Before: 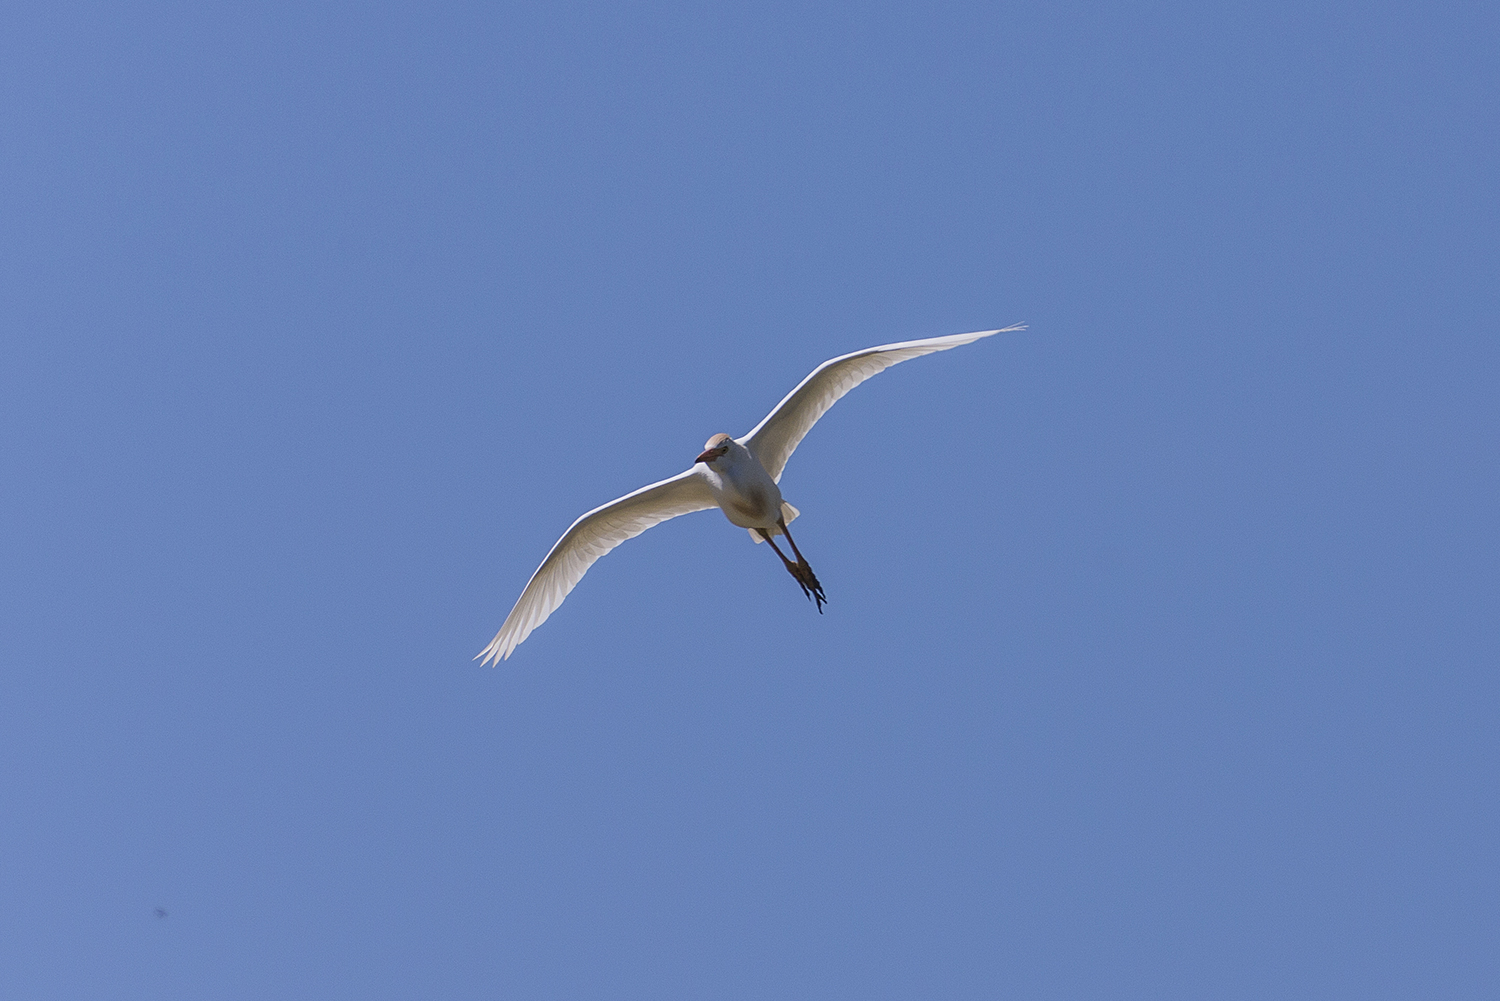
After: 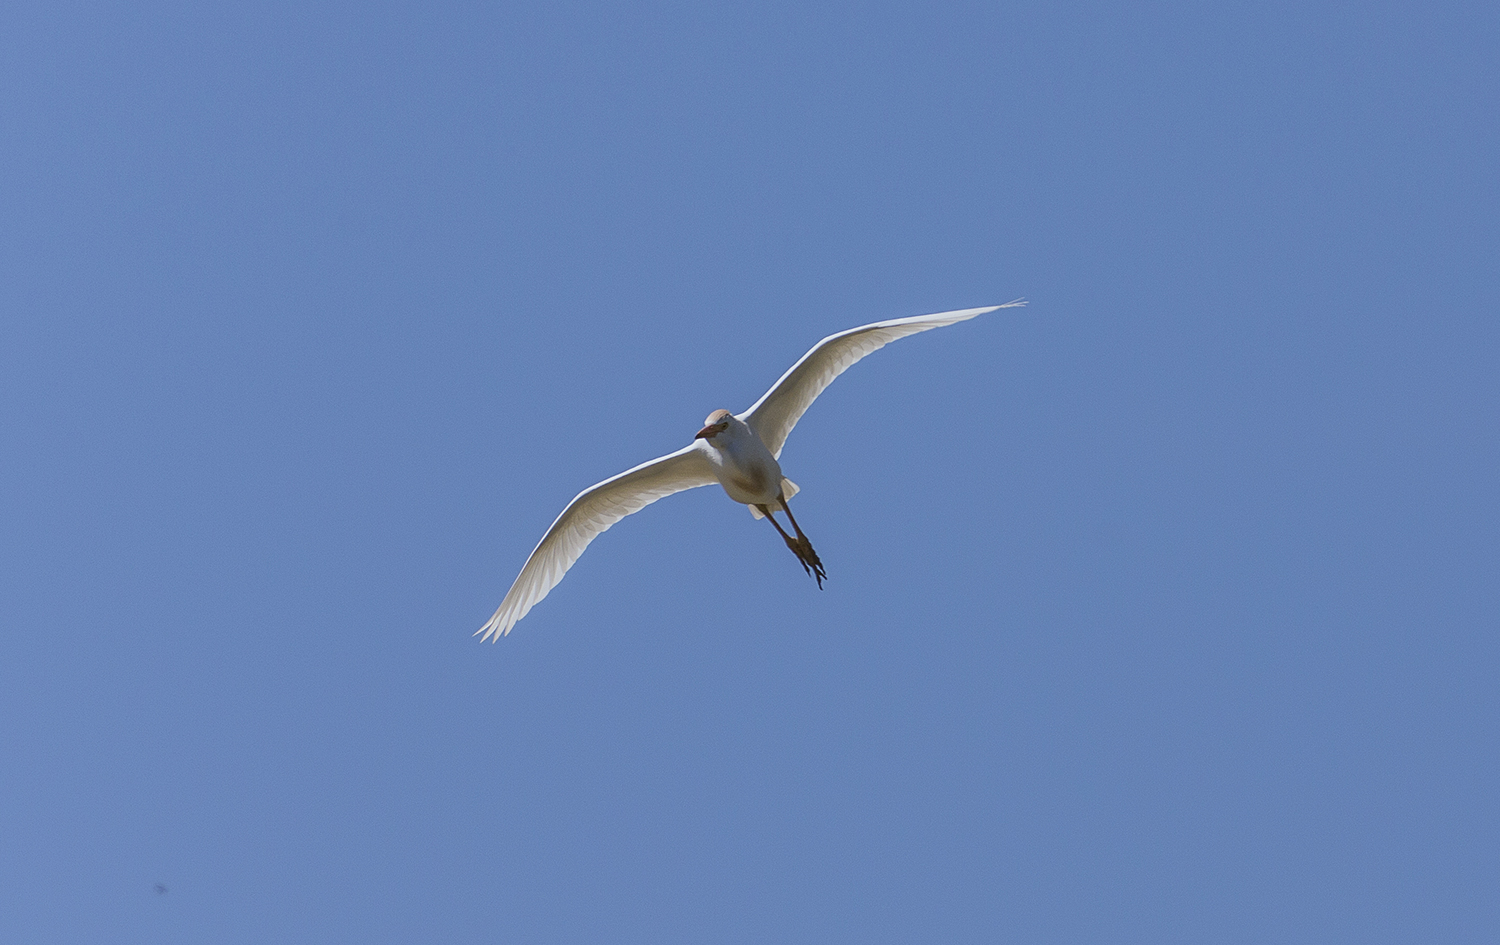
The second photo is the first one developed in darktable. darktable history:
color balance: lift [1.004, 1.002, 1.002, 0.998], gamma [1, 1.007, 1.002, 0.993], gain [1, 0.977, 1.013, 1.023], contrast -3.64%
crop and rotate: top 2.479%, bottom 3.018%
